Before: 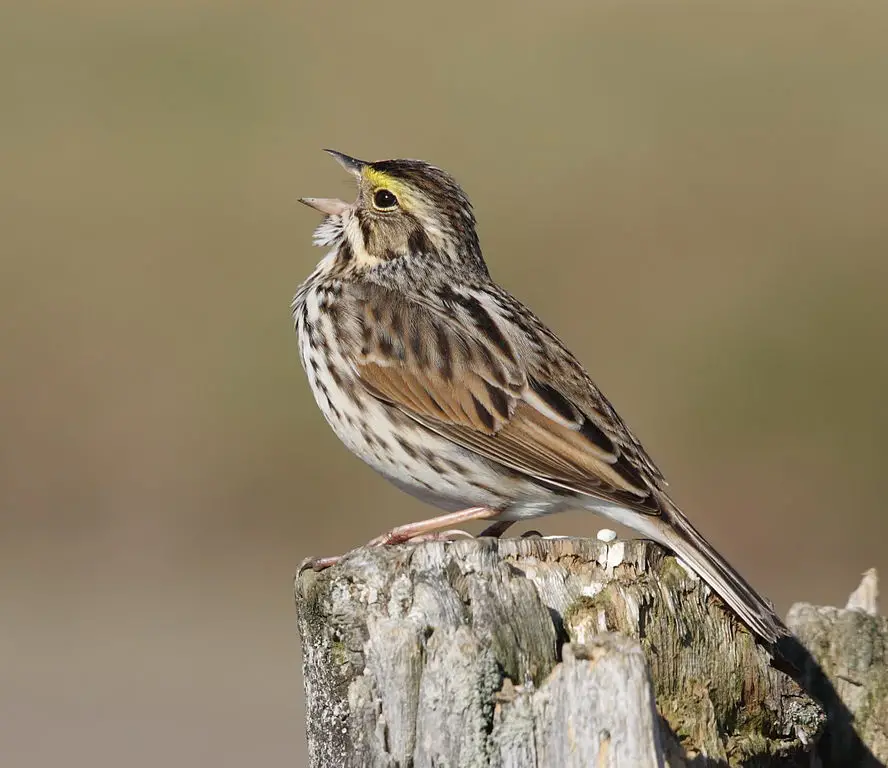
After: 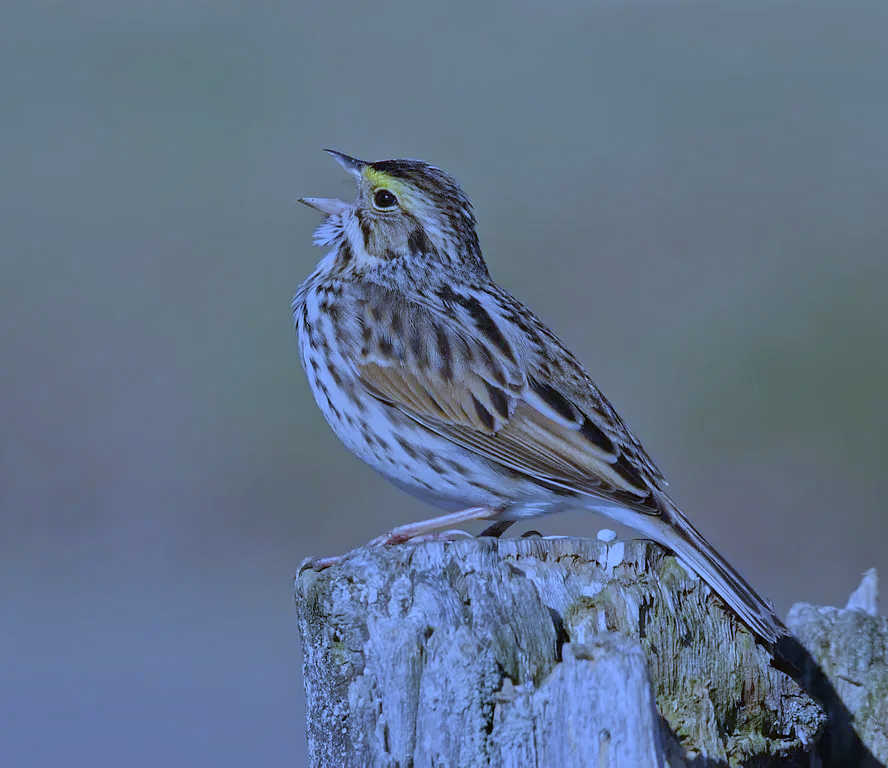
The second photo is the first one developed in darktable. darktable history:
tone equalizer: -8 EV -0.002 EV, -7 EV 0.005 EV, -6 EV -0.008 EV, -5 EV 0.007 EV, -4 EV -0.042 EV, -3 EV -0.233 EV, -2 EV -0.662 EV, -1 EV -0.983 EV, +0 EV -0.969 EV, smoothing diameter 2%, edges refinement/feathering 20, mask exposure compensation -1.57 EV, filter diffusion 5
white balance: red 0.766, blue 1.537
